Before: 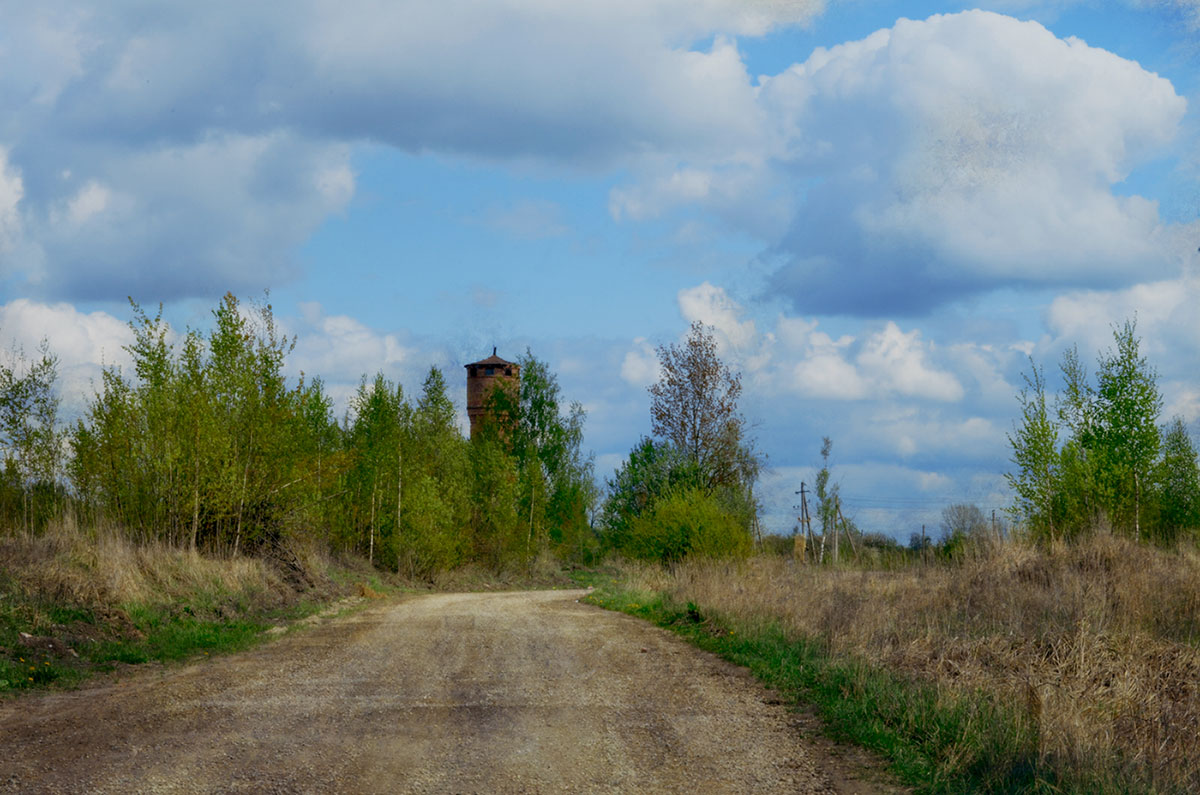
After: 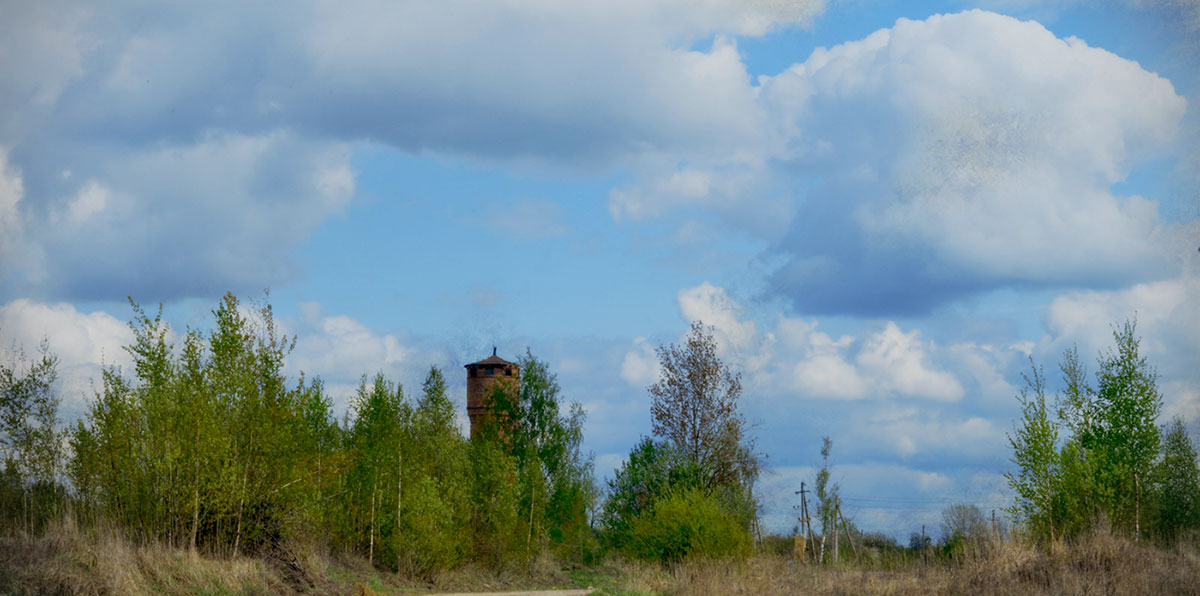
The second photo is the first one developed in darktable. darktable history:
vignetting: dithering 8-bit output, unbound false
crop: bottom 24.985%
